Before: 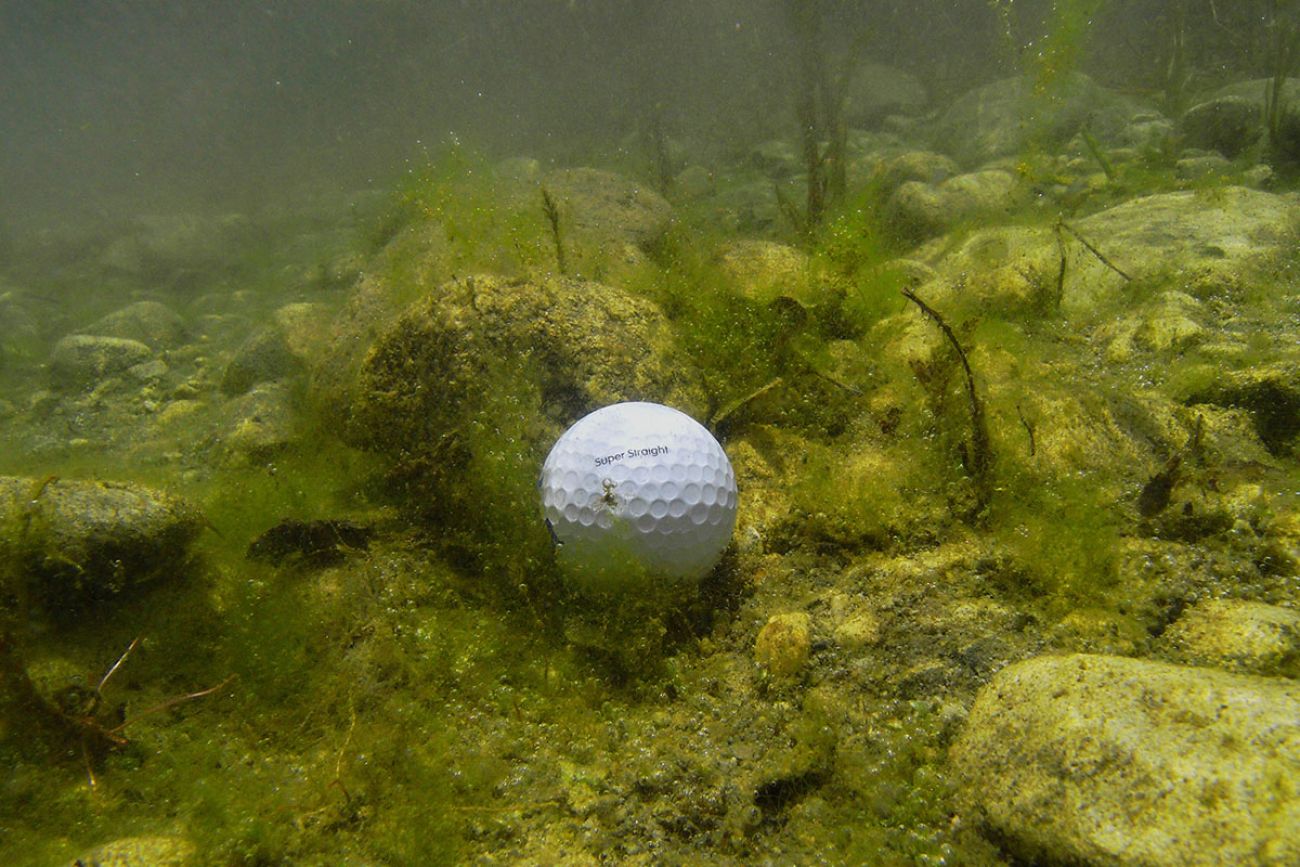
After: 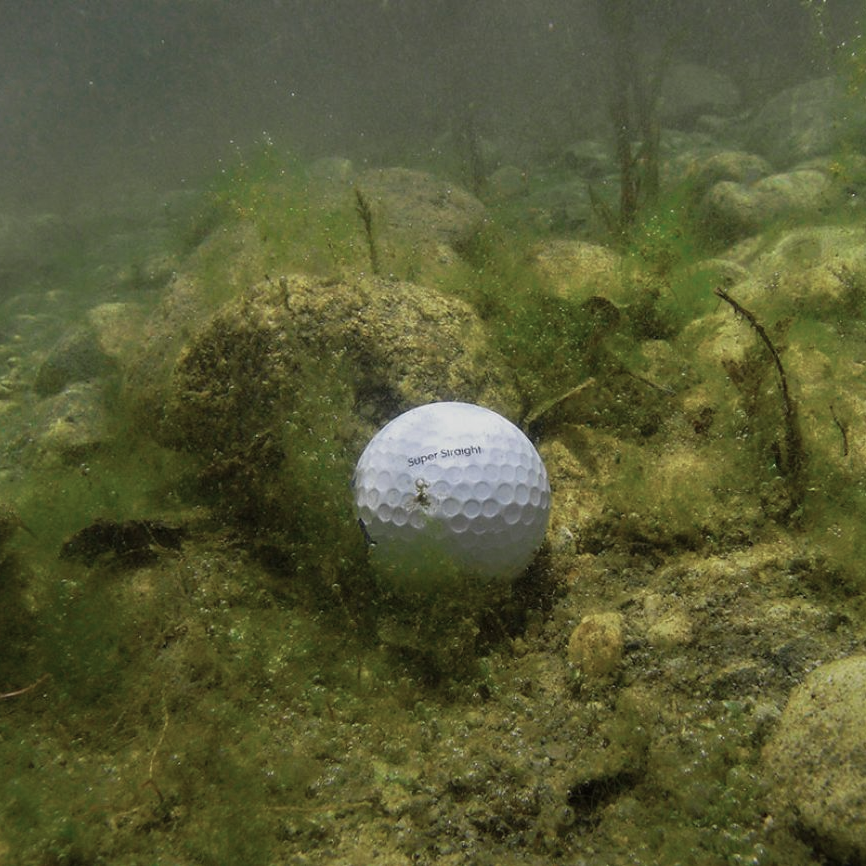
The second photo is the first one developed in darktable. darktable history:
crop and rotate: left 14.385%, right 18.948%
graduated density: rotation -180°, offset 24.95
color zones: curves: ch0 [(0, 0.5) (0.125, 0.4) (0.25, 0.5) (0.375, 0.4) (0.5, 0.4) (0.625, 0.35) (0.75, 0.35) (0.875, 0.5)]; ch1 [(0, 0.35) (0.125, 0.45) (0.25, 0.35) (0.375, 0.35) (0.5, 0.35) (0.625, 0.35) (0.75, 0.45) (0.875, 0.35)]; ch2 [(0, 0.6) (0.125, 0.5) (0.25, 0.5) (0.375, 0.6) (0.5, 0.6) (0.625, 0.5) (0.75, 0.5) (0.875, 0.5)]
